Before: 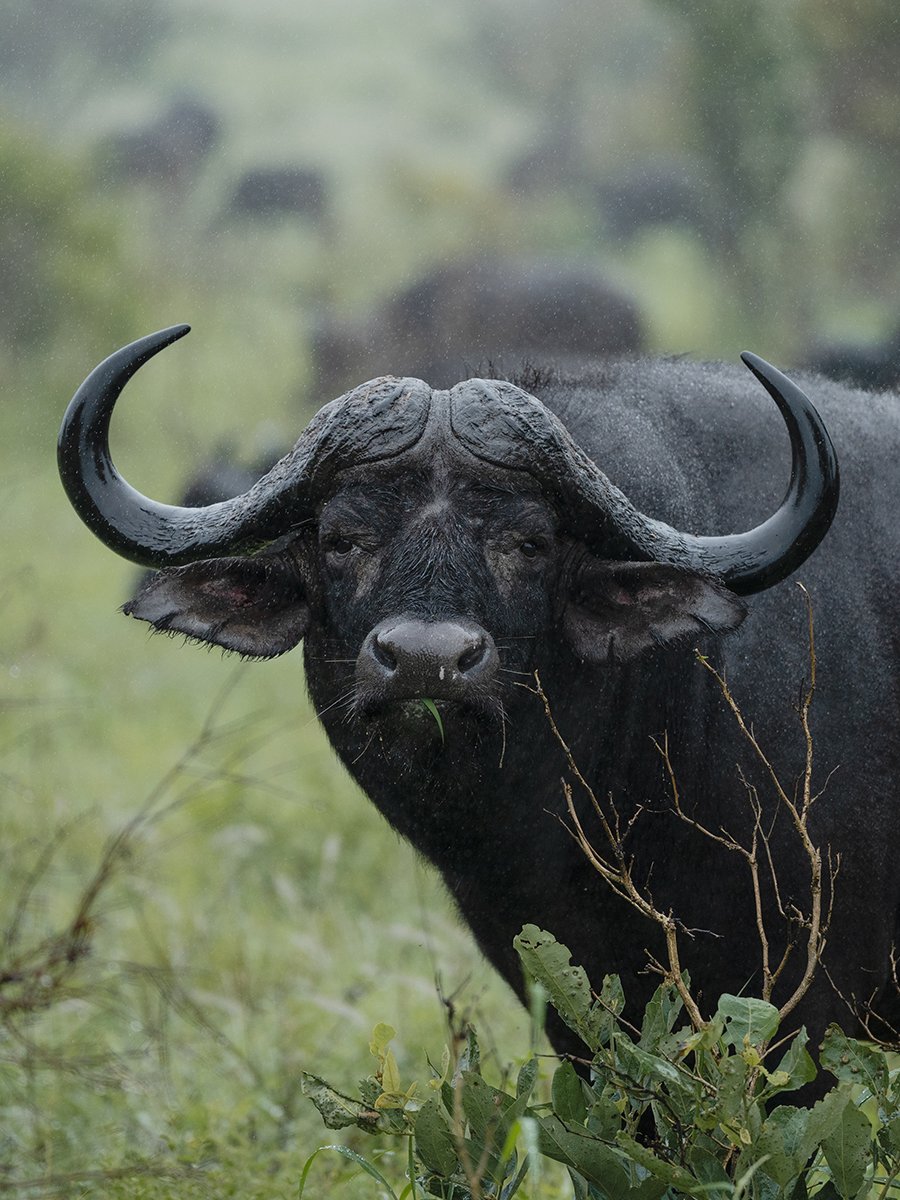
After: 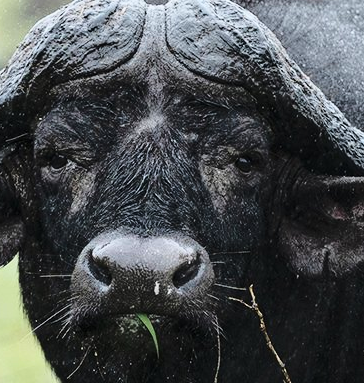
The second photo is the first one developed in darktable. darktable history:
crop: left 31.708%, top 32.13%, right 27.76%, bottom 35.874%
base curve: curves: ch0 [(0, 0) (0.028, 0.03) (0.105, 0.232) (0.387, 0.748) (0.754, 0.968) (1, 1)]
